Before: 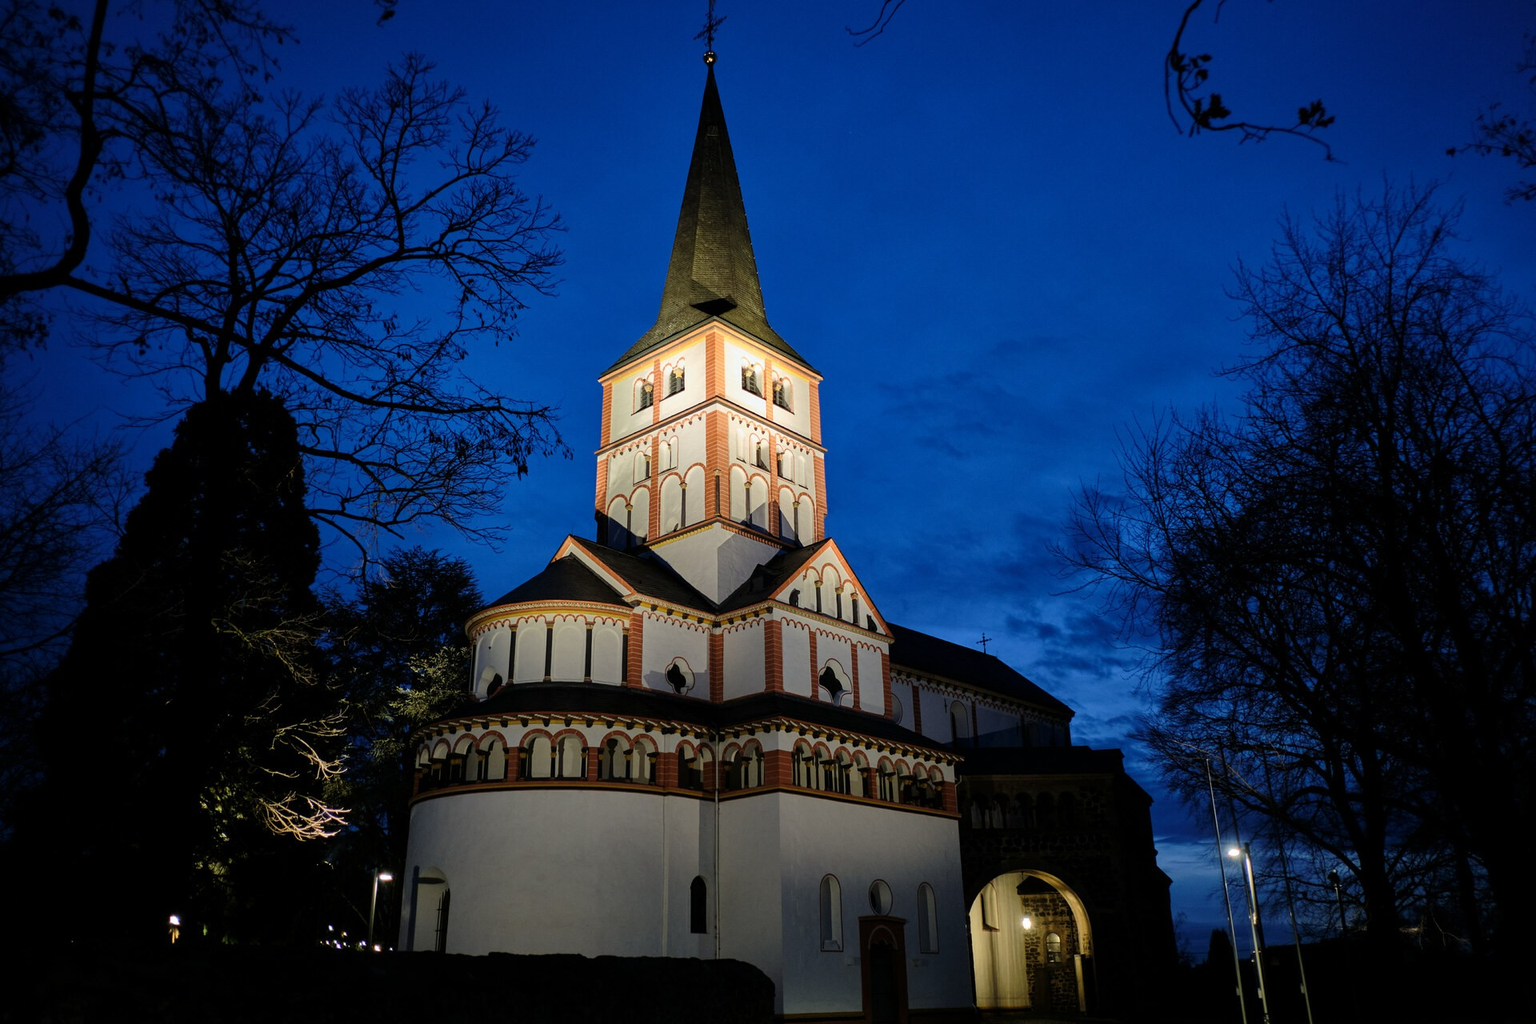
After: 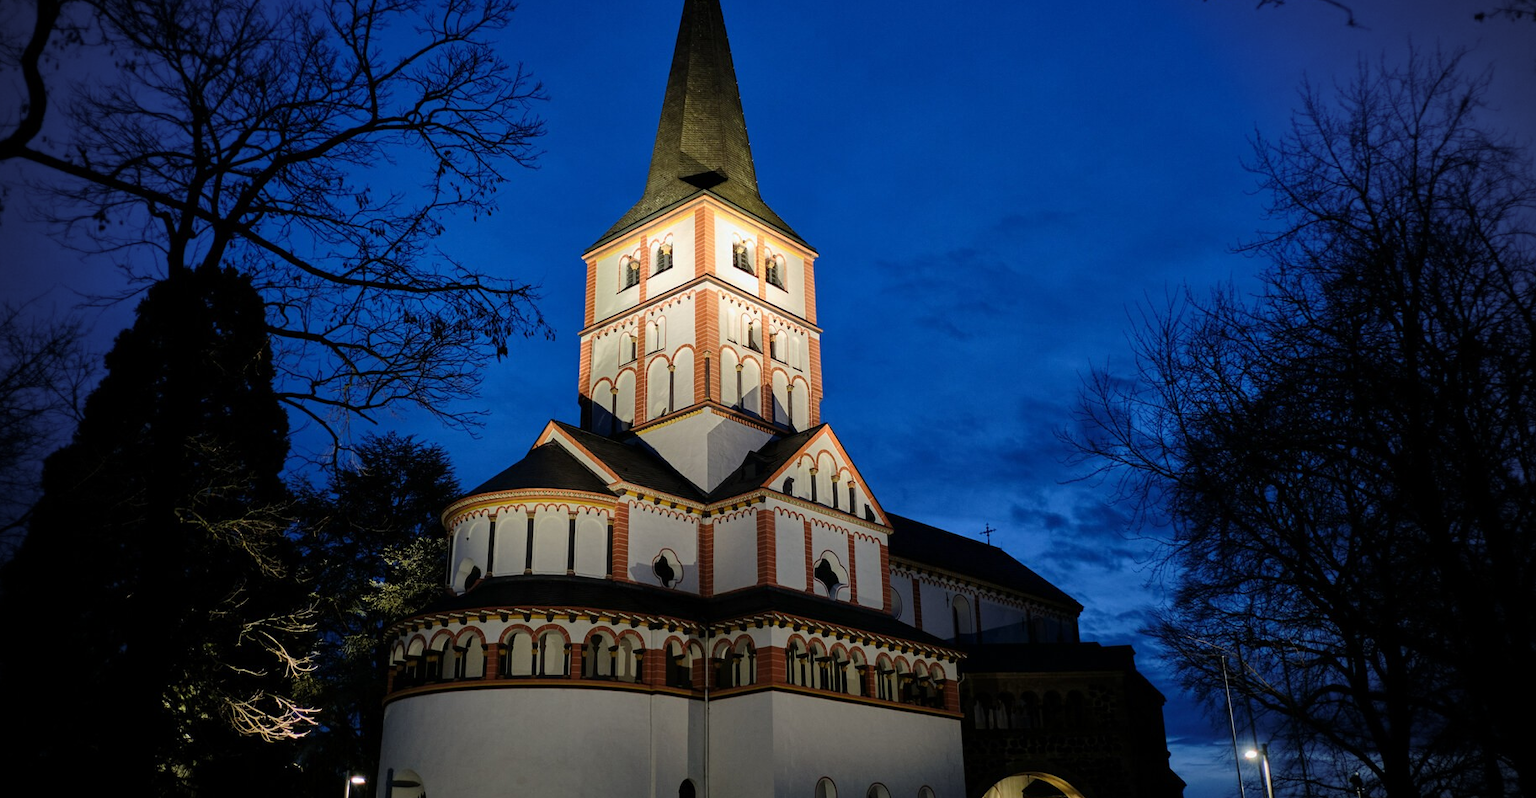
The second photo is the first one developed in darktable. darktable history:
vignetting: fall-off start 71.74%
crop and rotate: left 2.991%, top 13.302%, right 1.981%, bottom 12.636%
